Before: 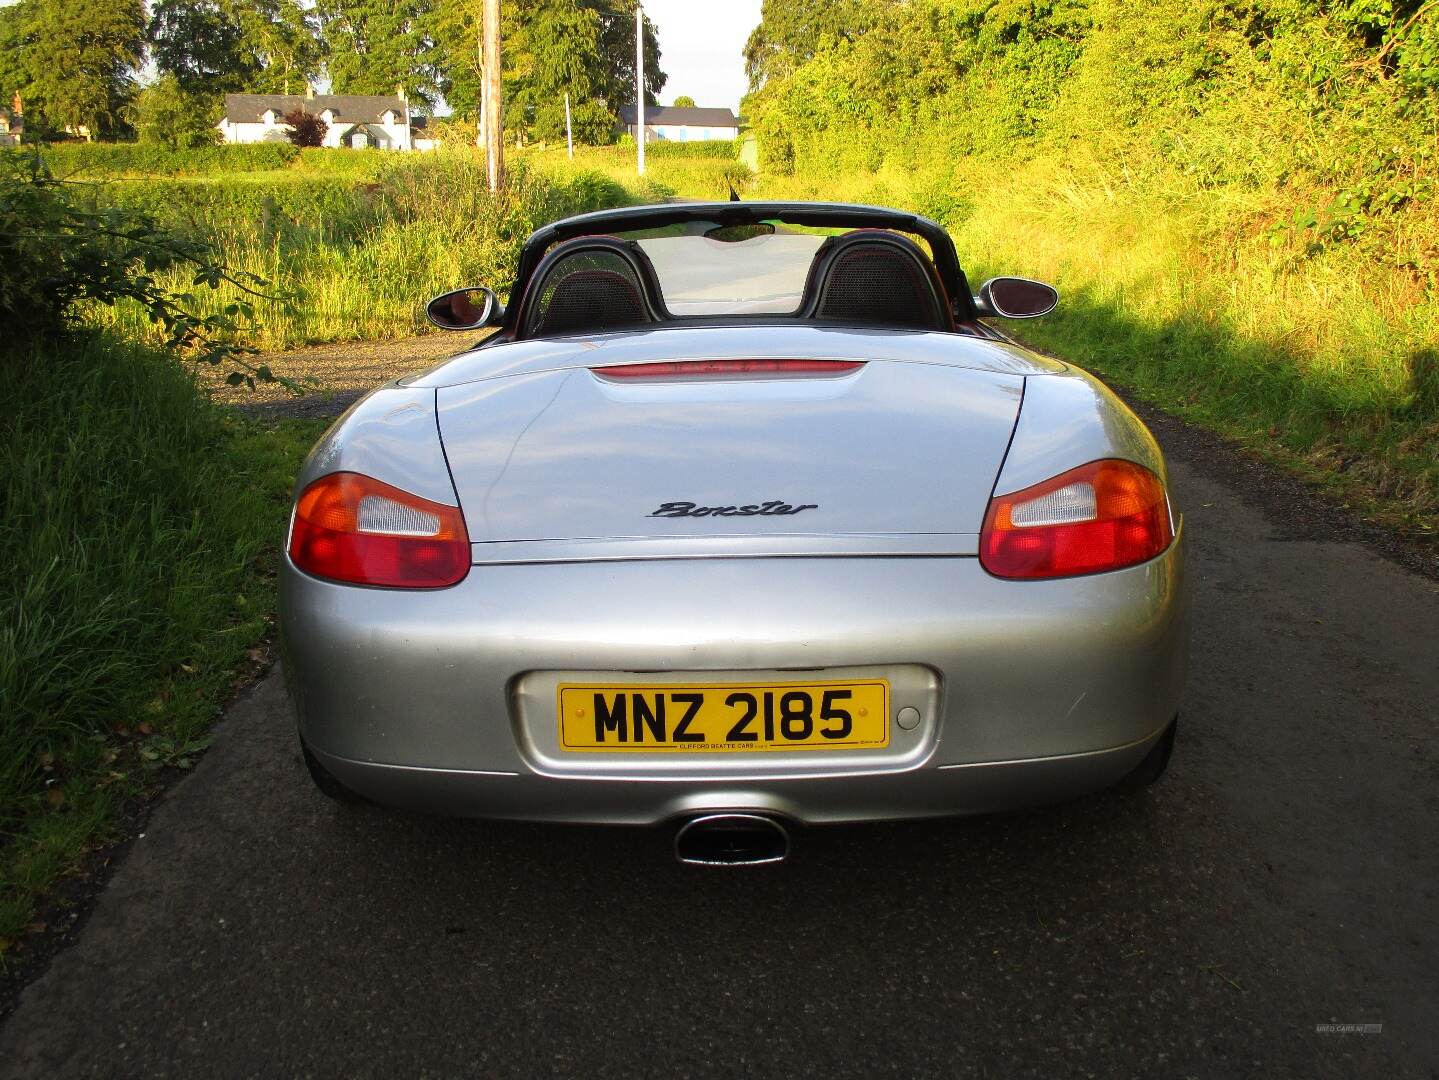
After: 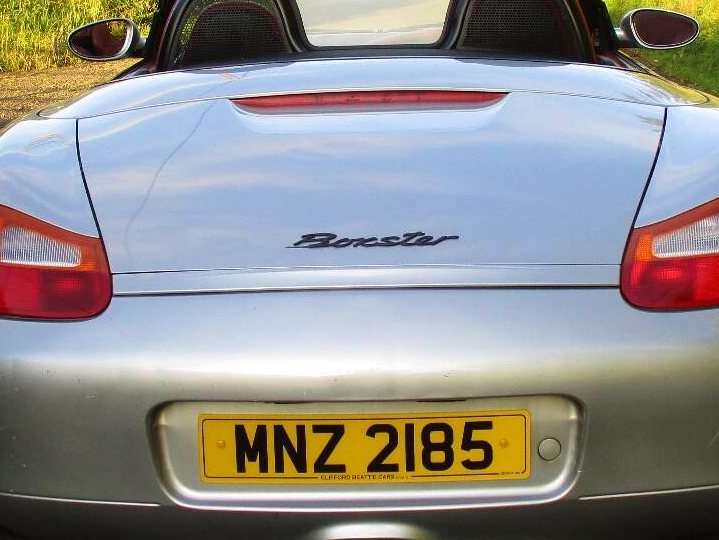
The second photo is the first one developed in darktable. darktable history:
white balance: emerald 1
crop: left 25%, top 25%, right 25%, bottom 25%
velvia: strength 40%
